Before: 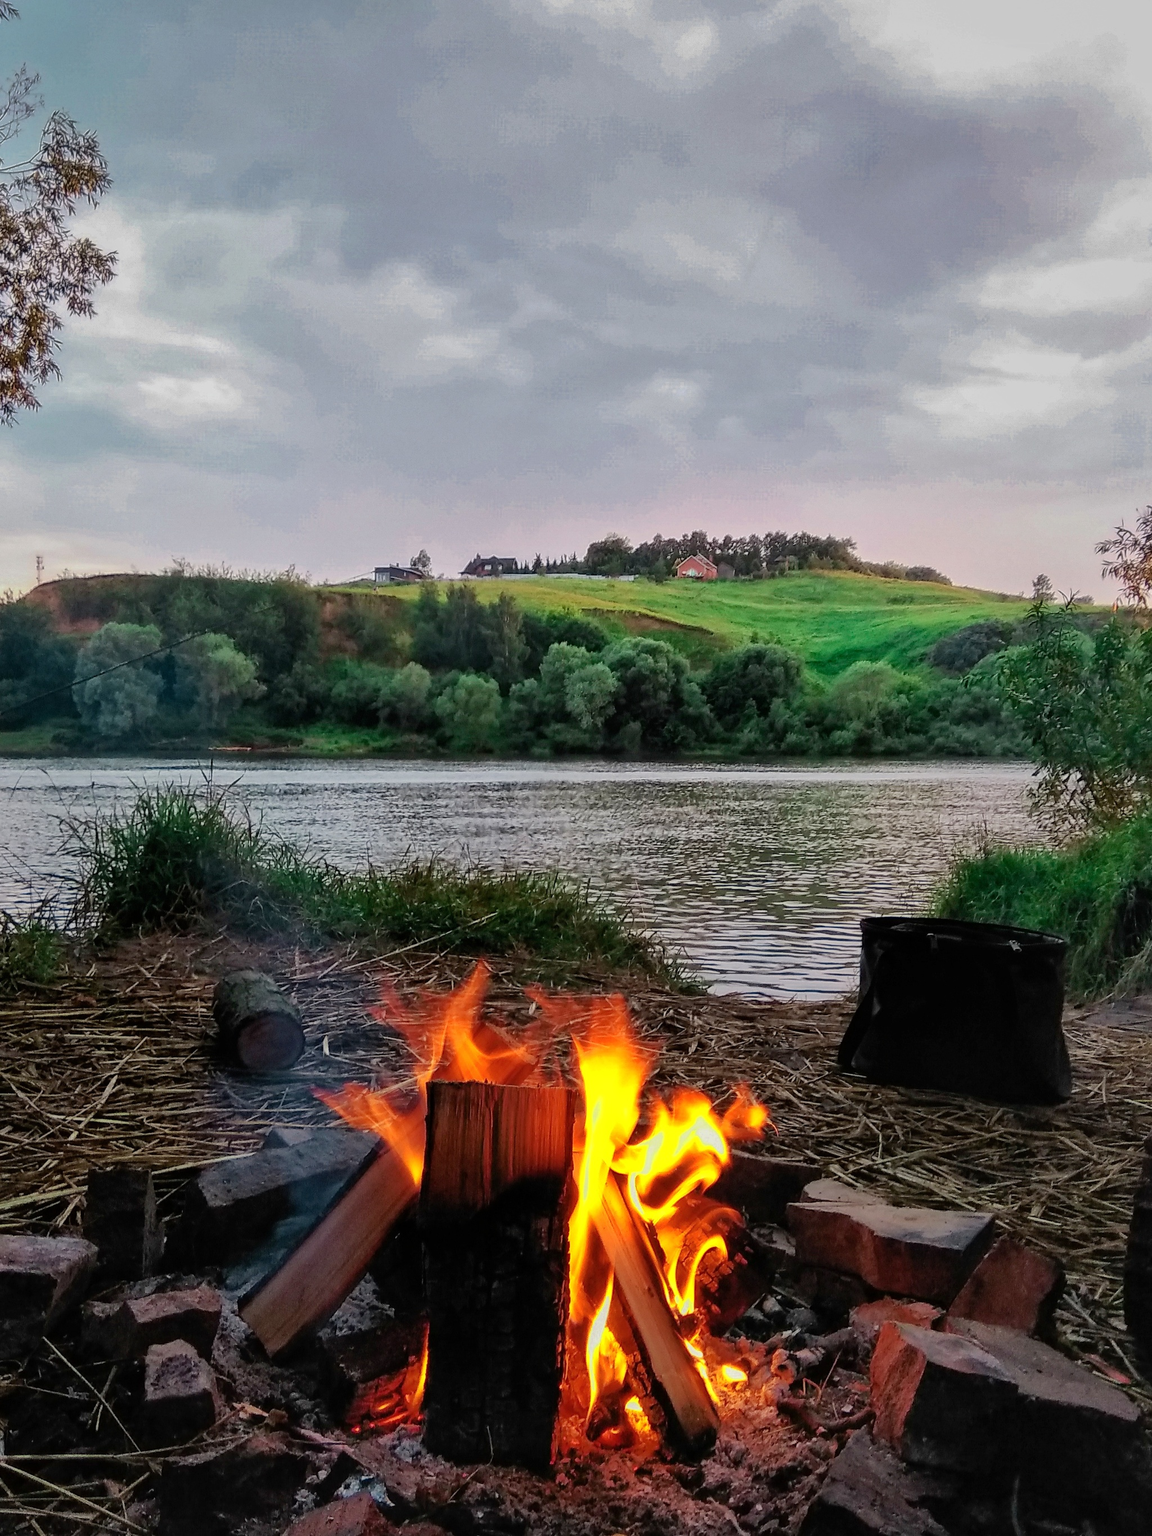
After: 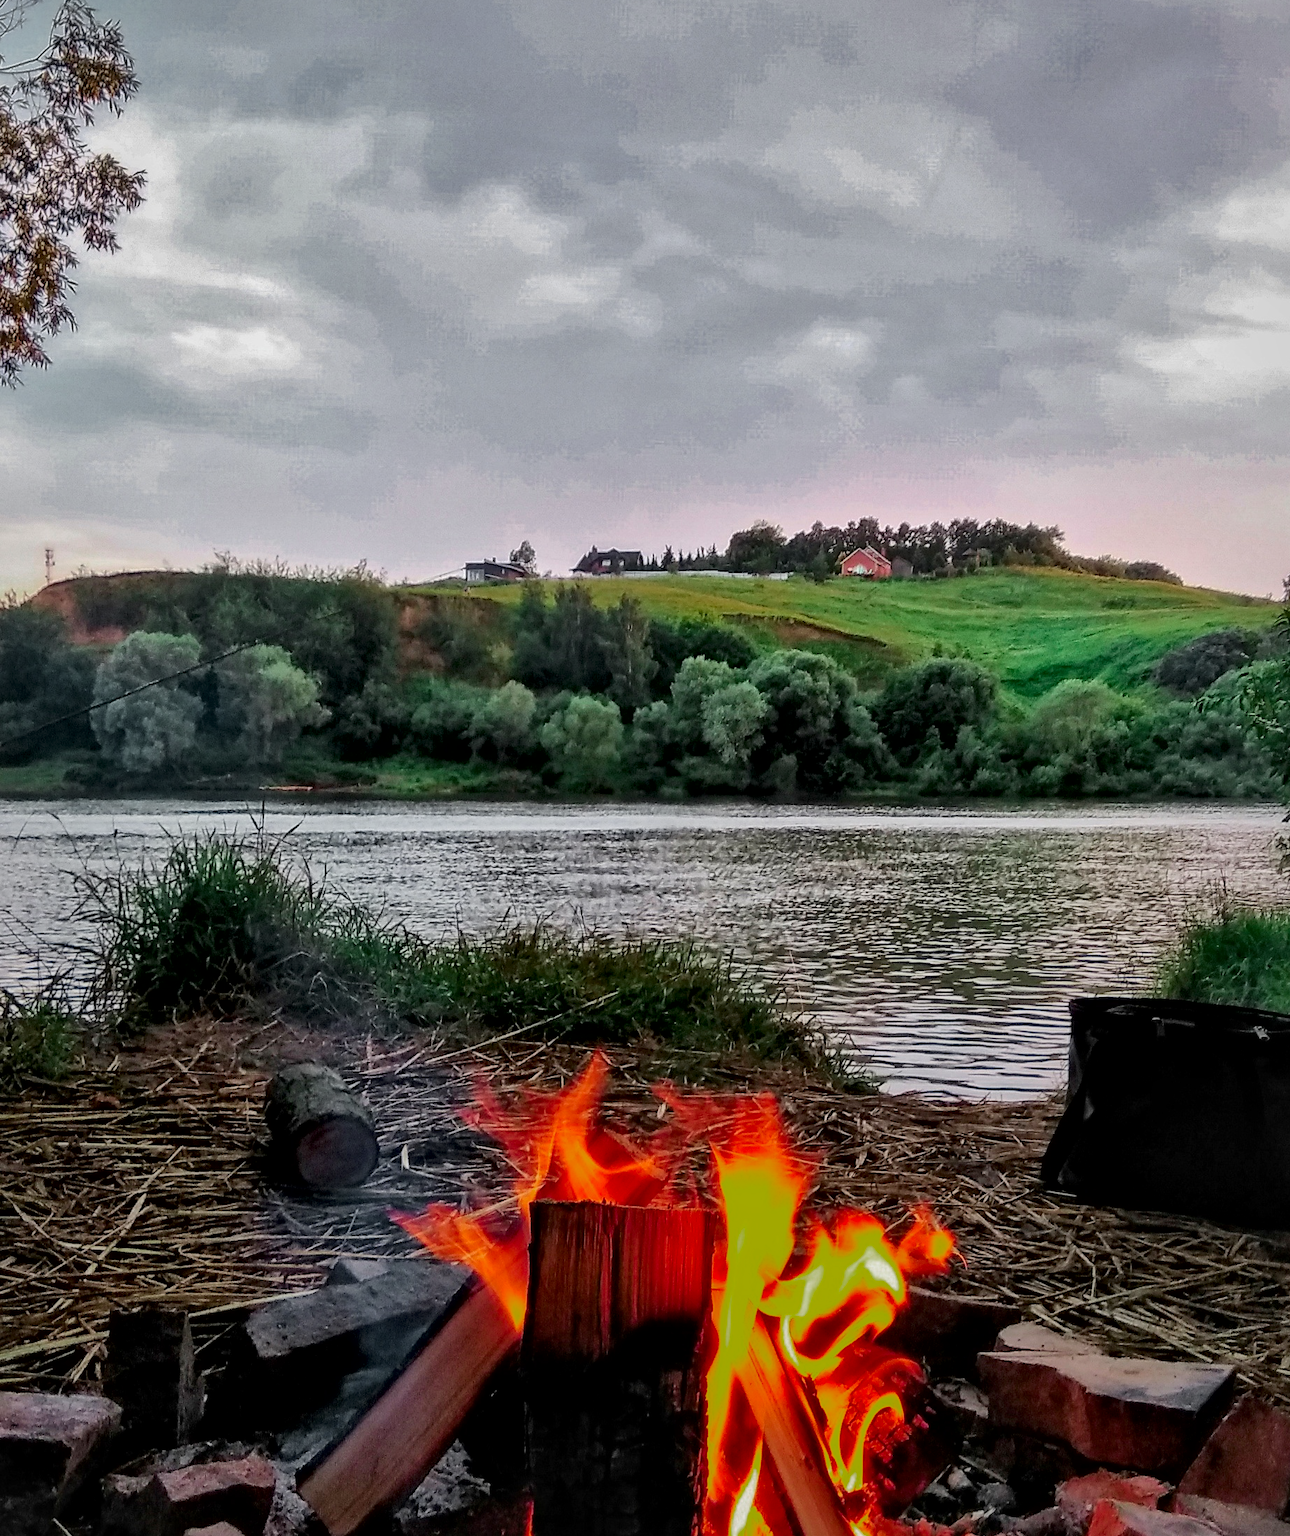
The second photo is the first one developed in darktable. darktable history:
color zones: curves: ch0 [(0, 0.48) (0.209, 0.398) (0.305, 0.332) (0.429, 0.493) (0.571, 0.5) (0.714, 0.5) (0.857, 0.5) (1, 0.48)]; ch1 [(0, 0.633) (0.143, 0.586) (0.286, 0.489) (0.429, 0.448) (0.571, 0.31) (0.714, 0.335) (0.857, 0.492) (1, 0.633)]; ch2 [(0, 0.448) (0.143, 0.498) (0.286, 0.5) (0.429, 0.5) (0.571, 0.5) (0.714, 0.5) (0.857, 0.5) (1, 0.448)]
local contrast: mode bilateral grid, contrast 24, coarseness 60, detail 152%, midtone range 0.2
crop: top 7.467%, right 9.8%, bottom 12.007%
